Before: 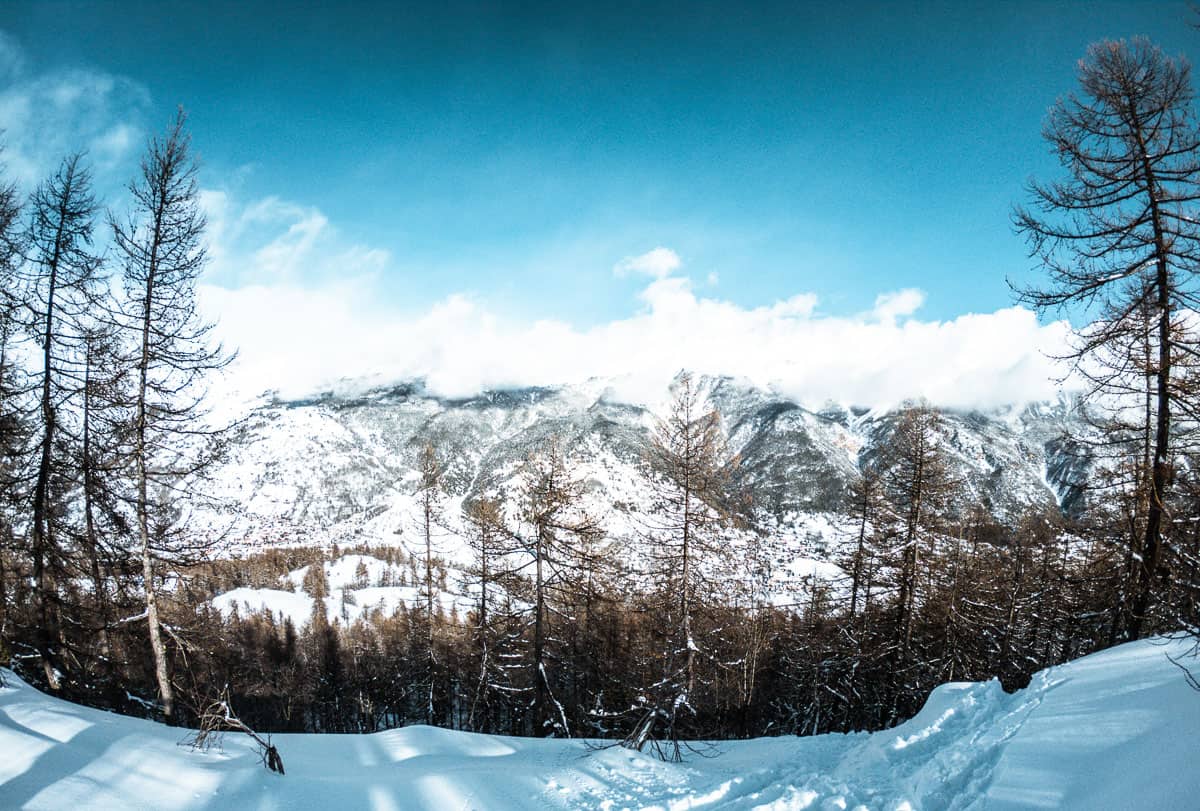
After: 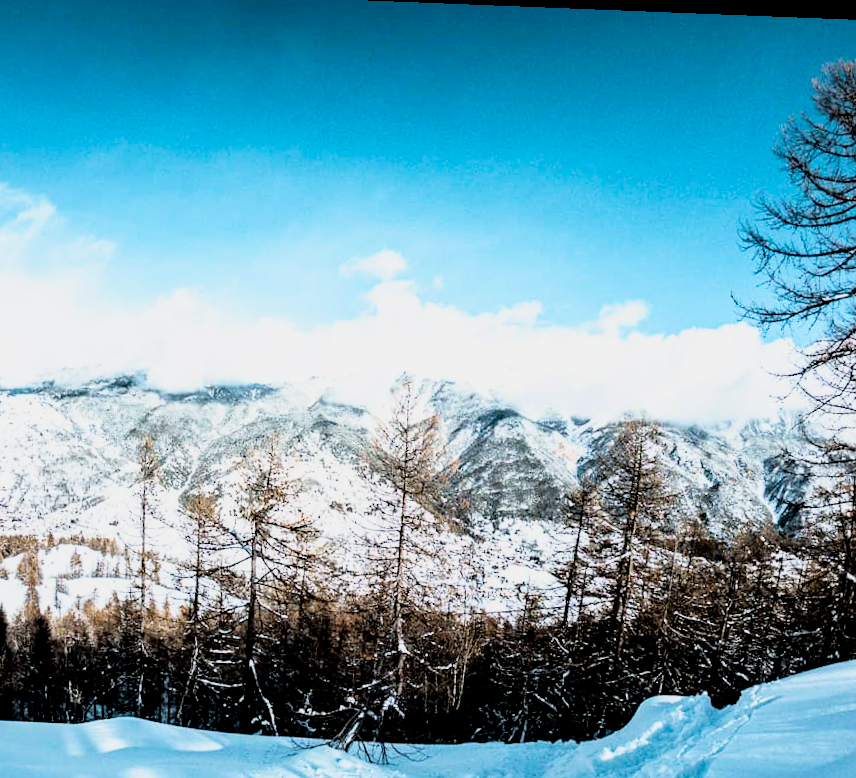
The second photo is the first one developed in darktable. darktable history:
crop and rotate: left 24.034%, top 2.838%, right 6.406%, bottom 6.299%
exposure: black level correction 0.012, exposure 0.7 EV, compensate exposure bias true, compensate highlight preservation false
rotate and perspective: rotation 2.27°, automatic cropping off
filmic rgb: black relative exposure -7.75 EV, white relative exposure 4.4 EV, threshold 3 EV, hardness 3.76, latitude 50%, contrast 1.1, color science v5 (2021), contrast in shadows safe, contrast in highlights safe, enable highlight reconstruction true
haze removal: compatibility mode true, adaptive false
color balance rgb: perceptual saturation grading › global saturation 10%, global vibrance 10%
